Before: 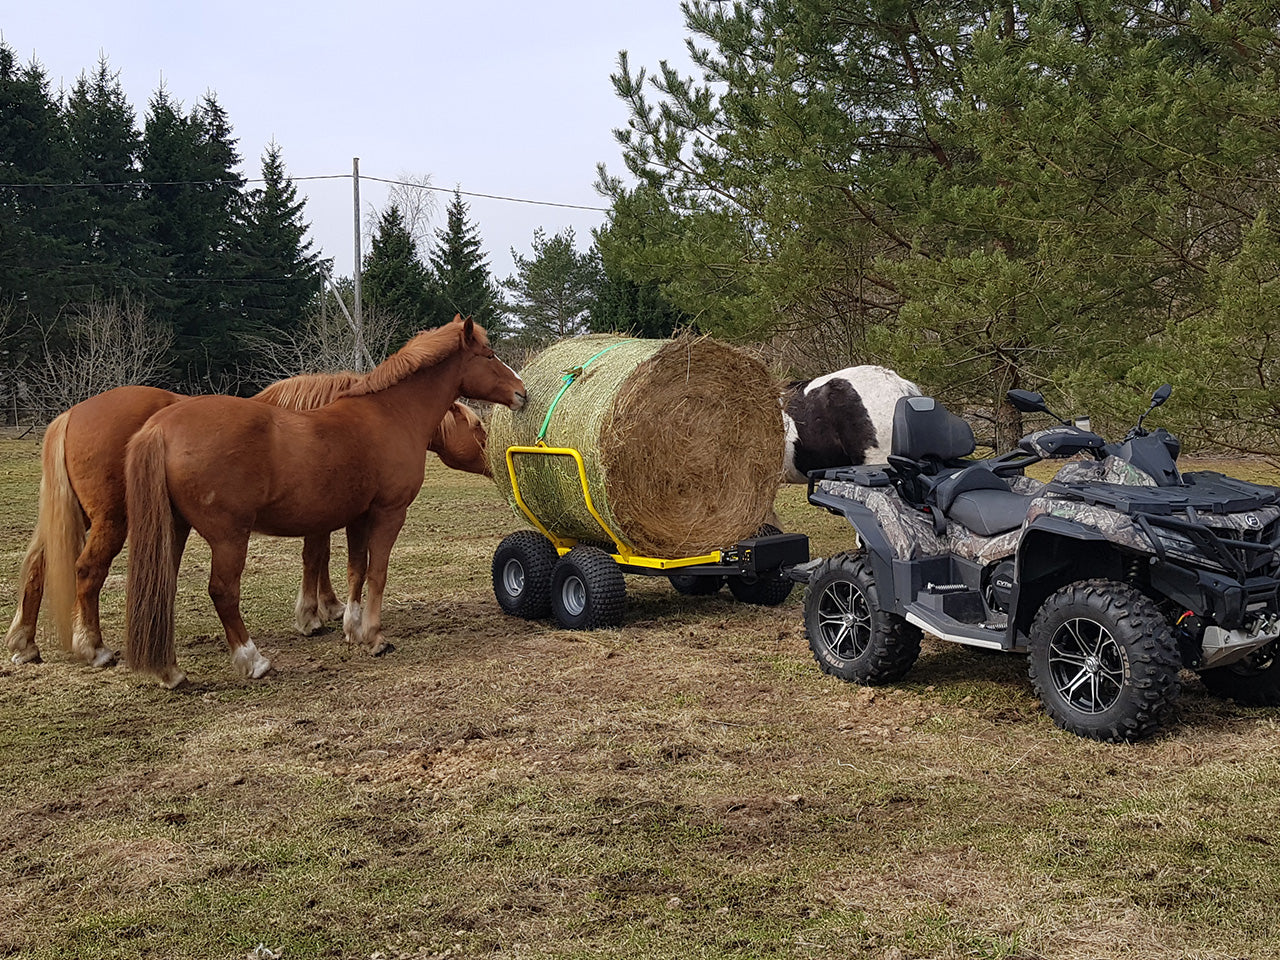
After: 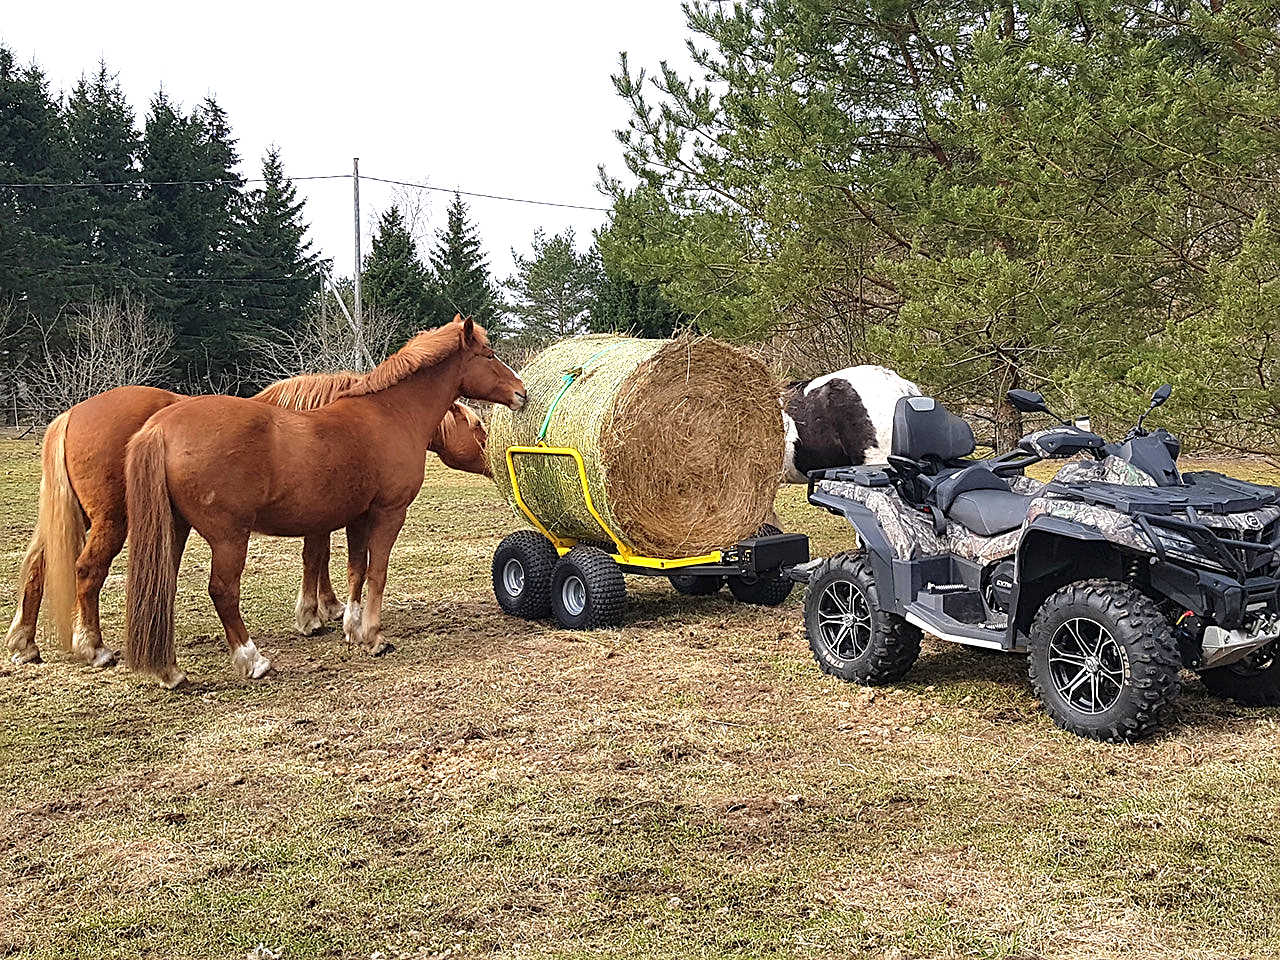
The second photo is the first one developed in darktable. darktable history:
exposure: black level correction 0, exposure 1 EV, compensate highlight preservation false
sharpen: on, module defaults
